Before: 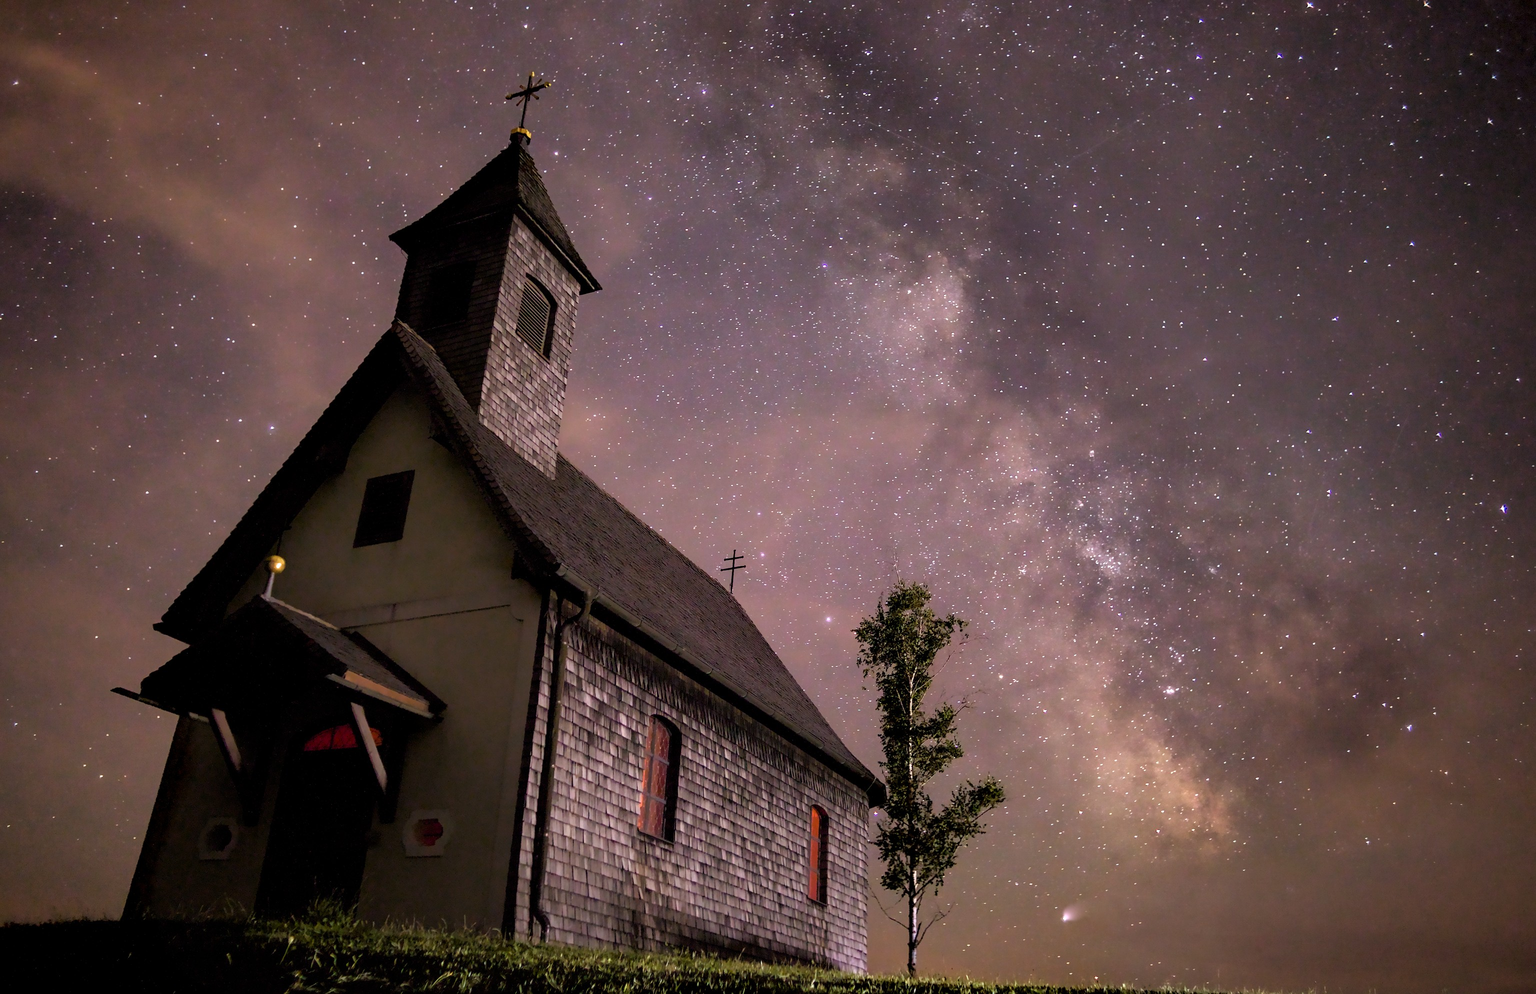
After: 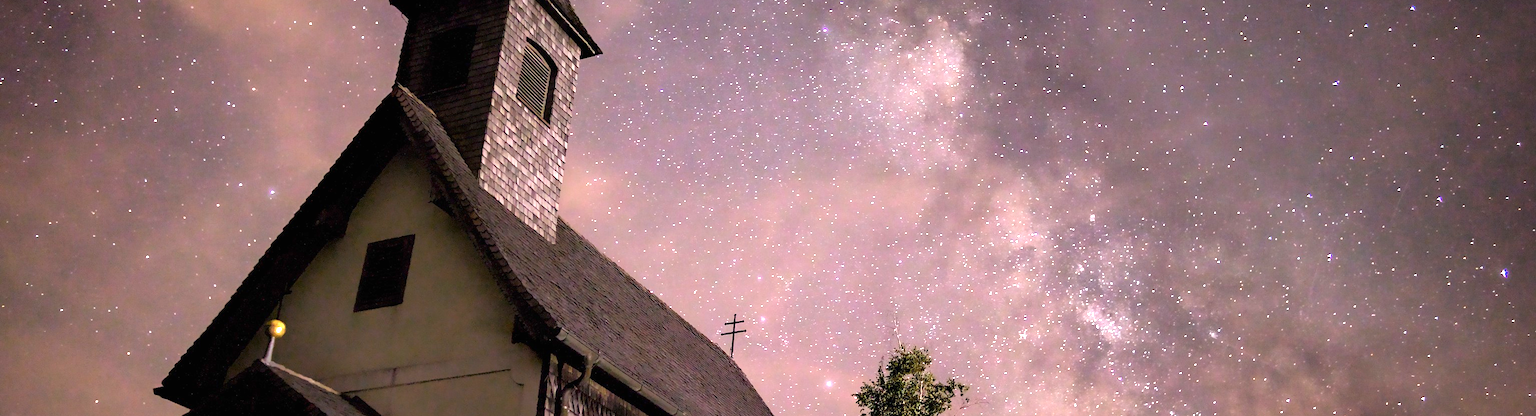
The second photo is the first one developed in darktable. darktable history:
crop and rotate: top 23.84%, bottom 34.294%
exposure: black level correction 0, exposure 1.2 EV, compensate exposure bias true, compensate highlight preservation false
